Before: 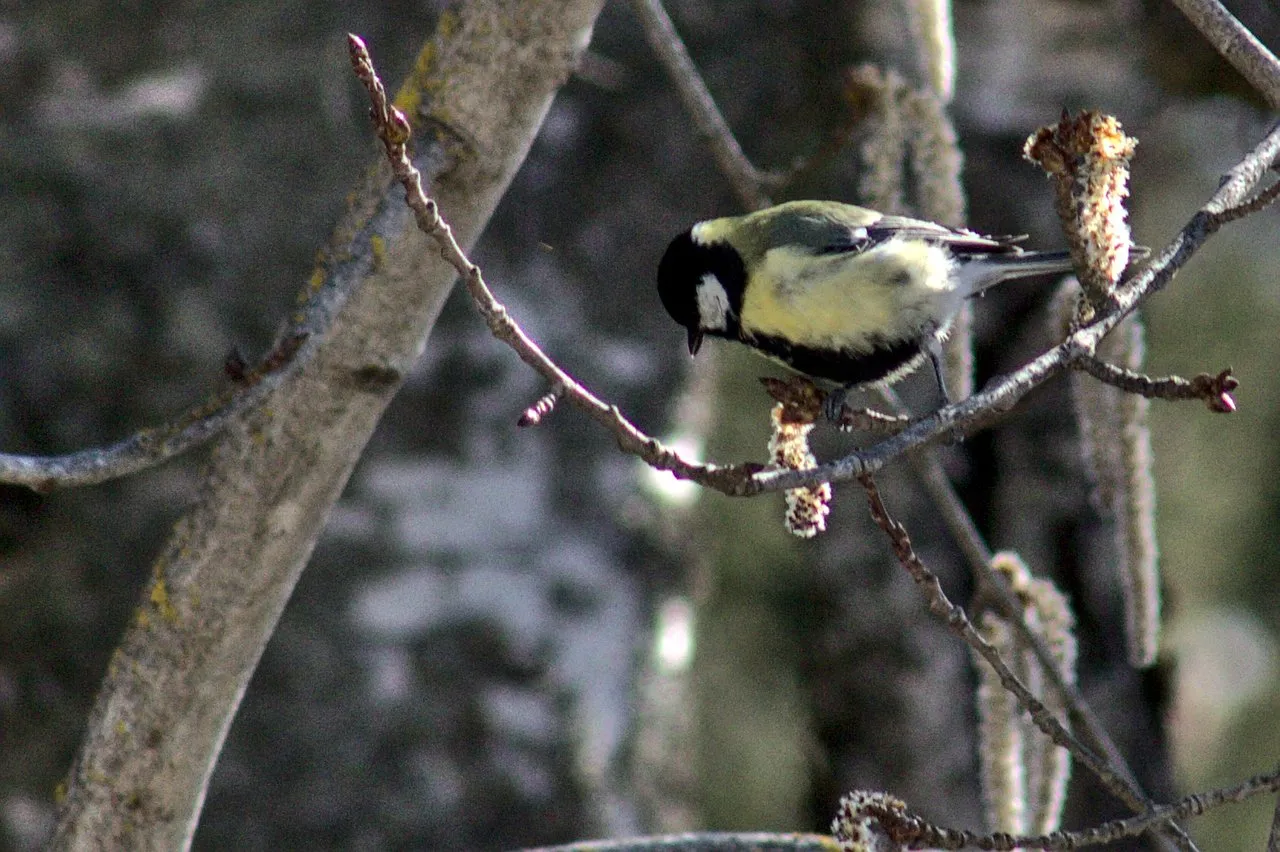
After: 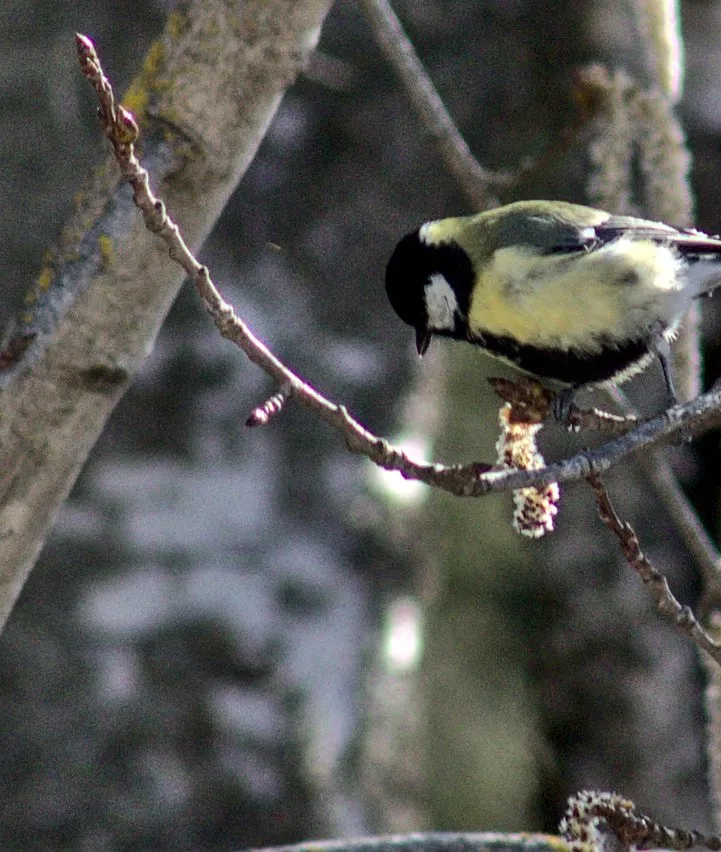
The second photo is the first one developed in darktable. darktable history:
crop: left 21.302%, right 22.362%
shadows and highlights: shadows 32.02, highlights -32.07, soften with gaussian
